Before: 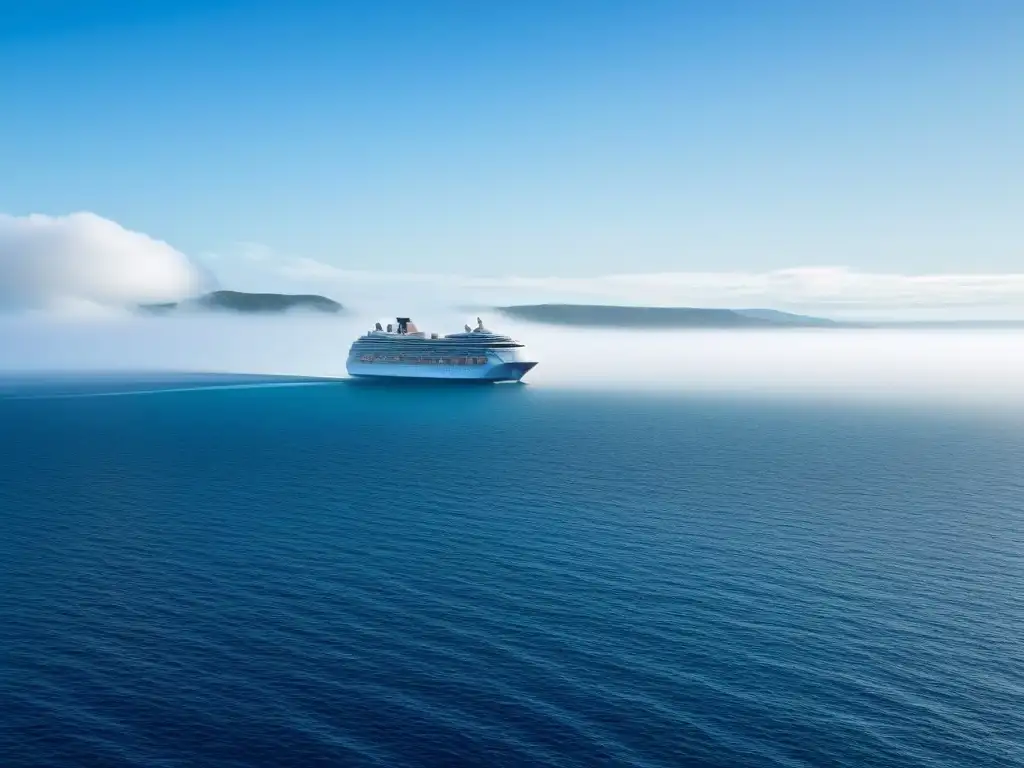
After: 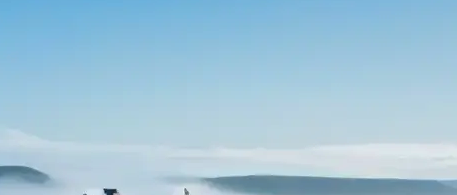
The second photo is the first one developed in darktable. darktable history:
crop: left 28.669%, top 16.814%, right 26.649%, bottom 57.767%
shadows and highlights: shadows -20.07, white point adjustment -2.1, highlights -34.78
